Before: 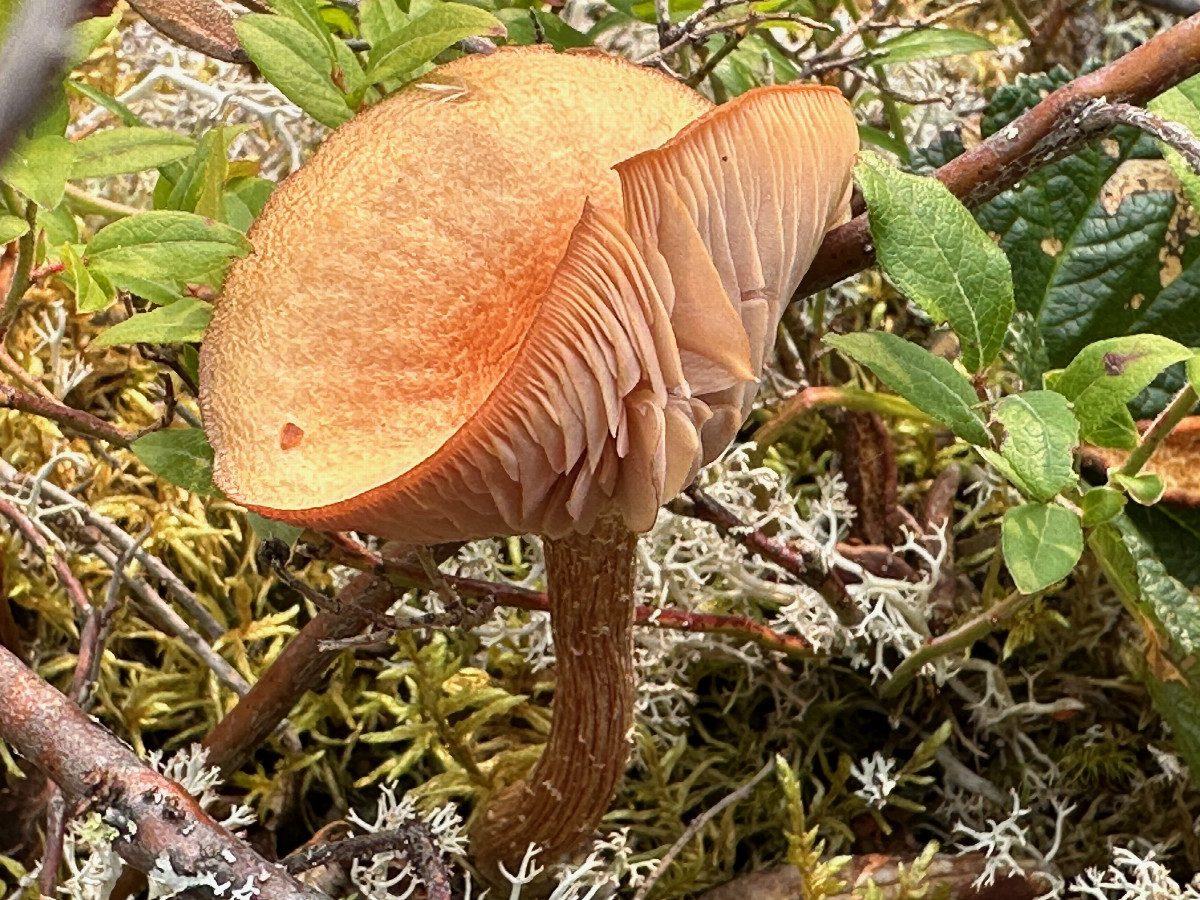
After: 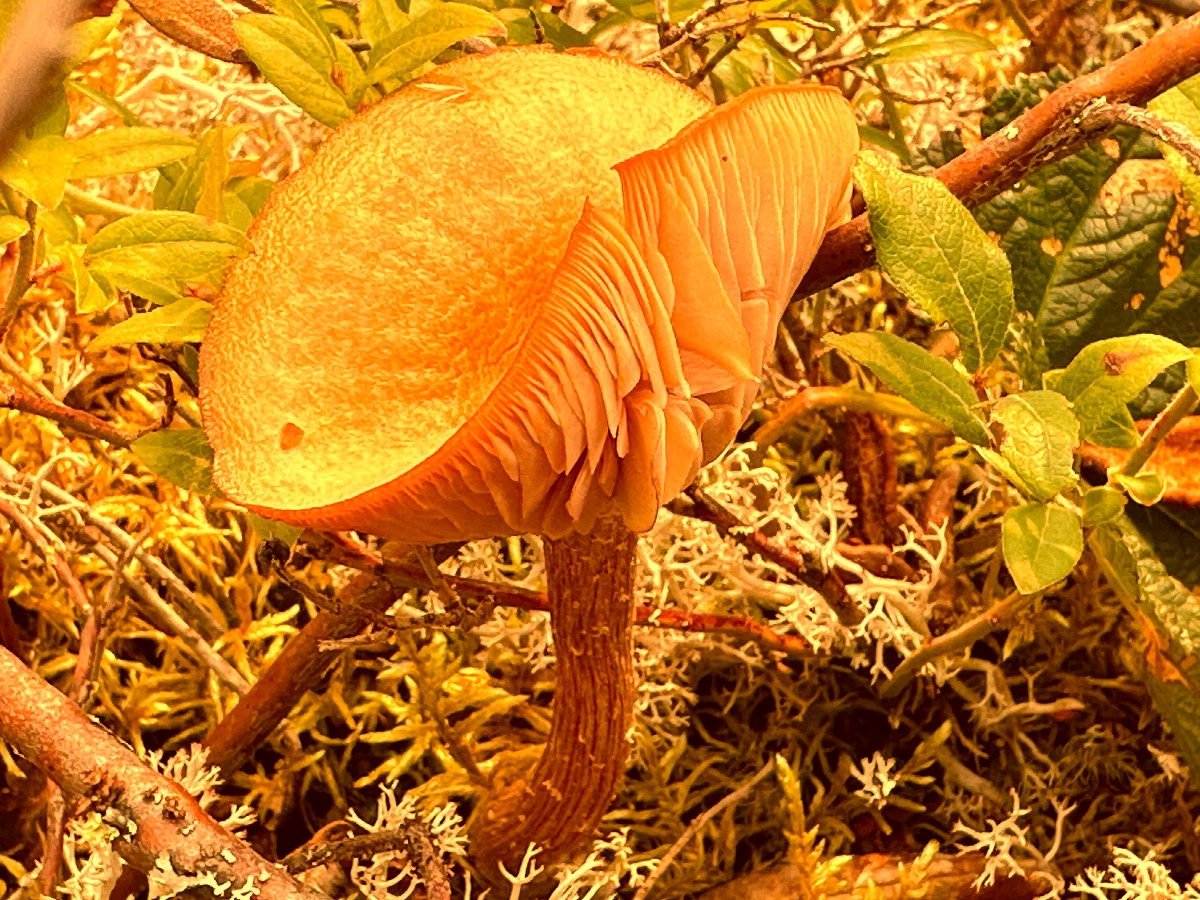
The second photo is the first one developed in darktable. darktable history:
white balance: red 1.467, blue 0.684
base curve: curves: ch0 [(0, 0) (0.235, 0.266) (0.503, 0.496) (0.786, 0.72) (1, 1)]
color correction: highlights a* -5.3, highlights b* 9.8, shadows a* 9.8, shadows b* 24.26
